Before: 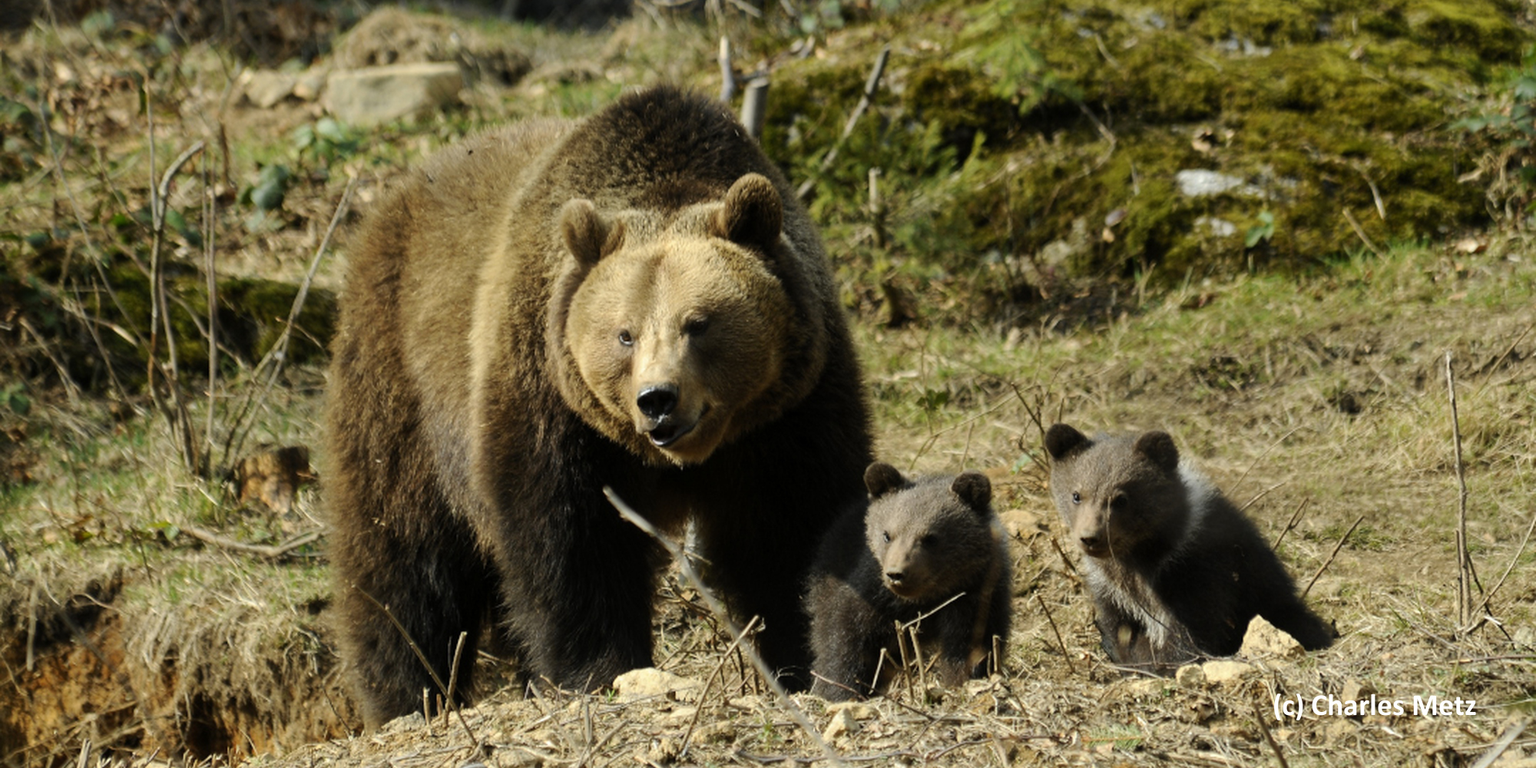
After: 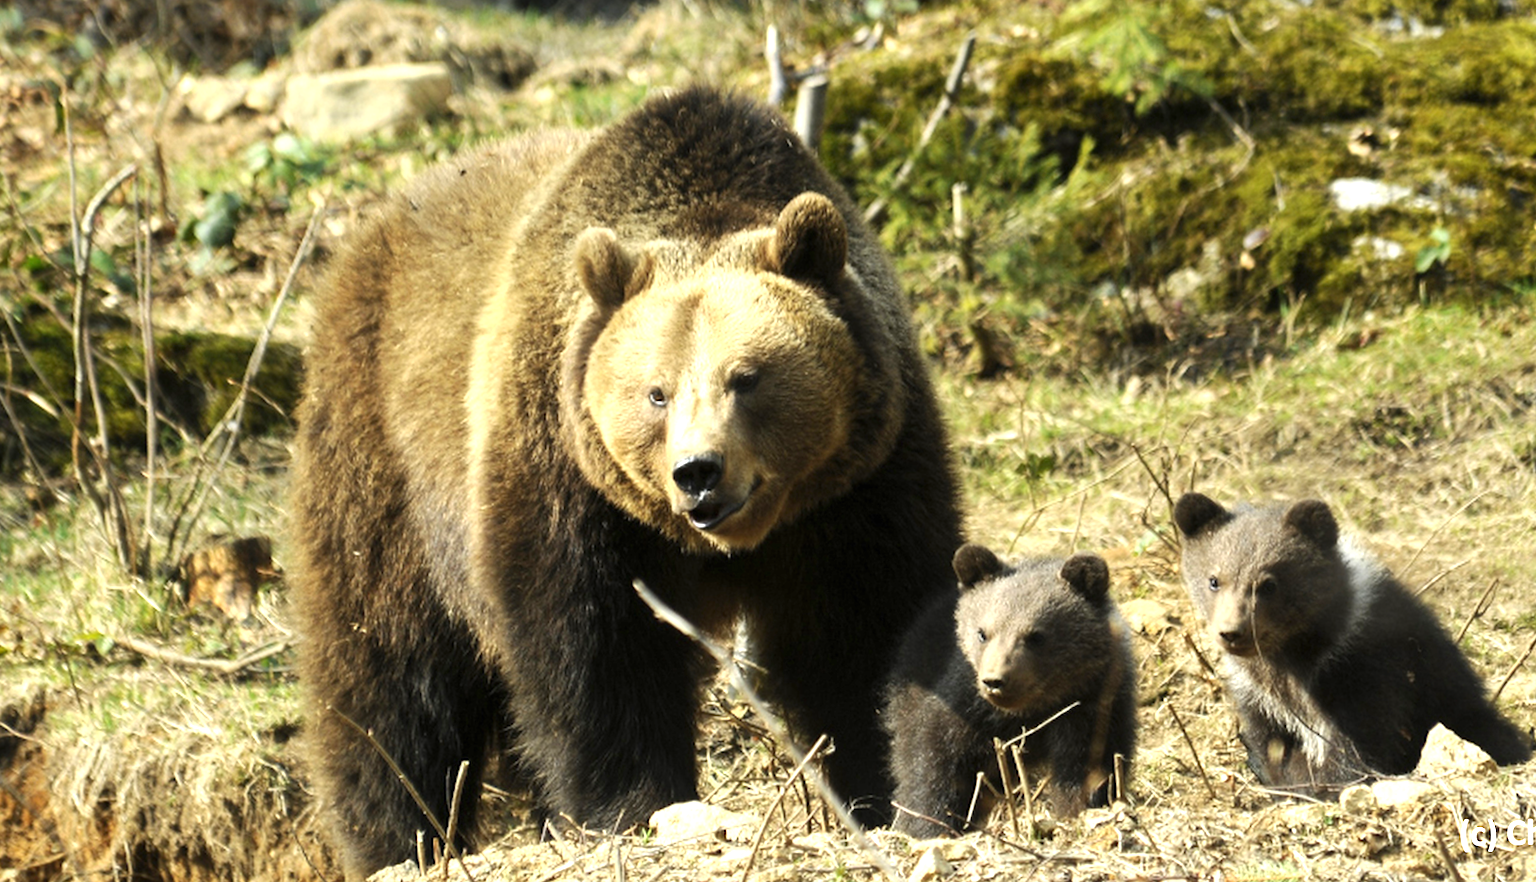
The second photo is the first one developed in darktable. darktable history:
exposure: black level correction 0, exposure 1.1 EV, compensate exposure bias true, compensate highlight preservation false
crop and rotate: angle 1°, left 4.281%, top 0.642%, right 11.383%, bottom 2.486%
